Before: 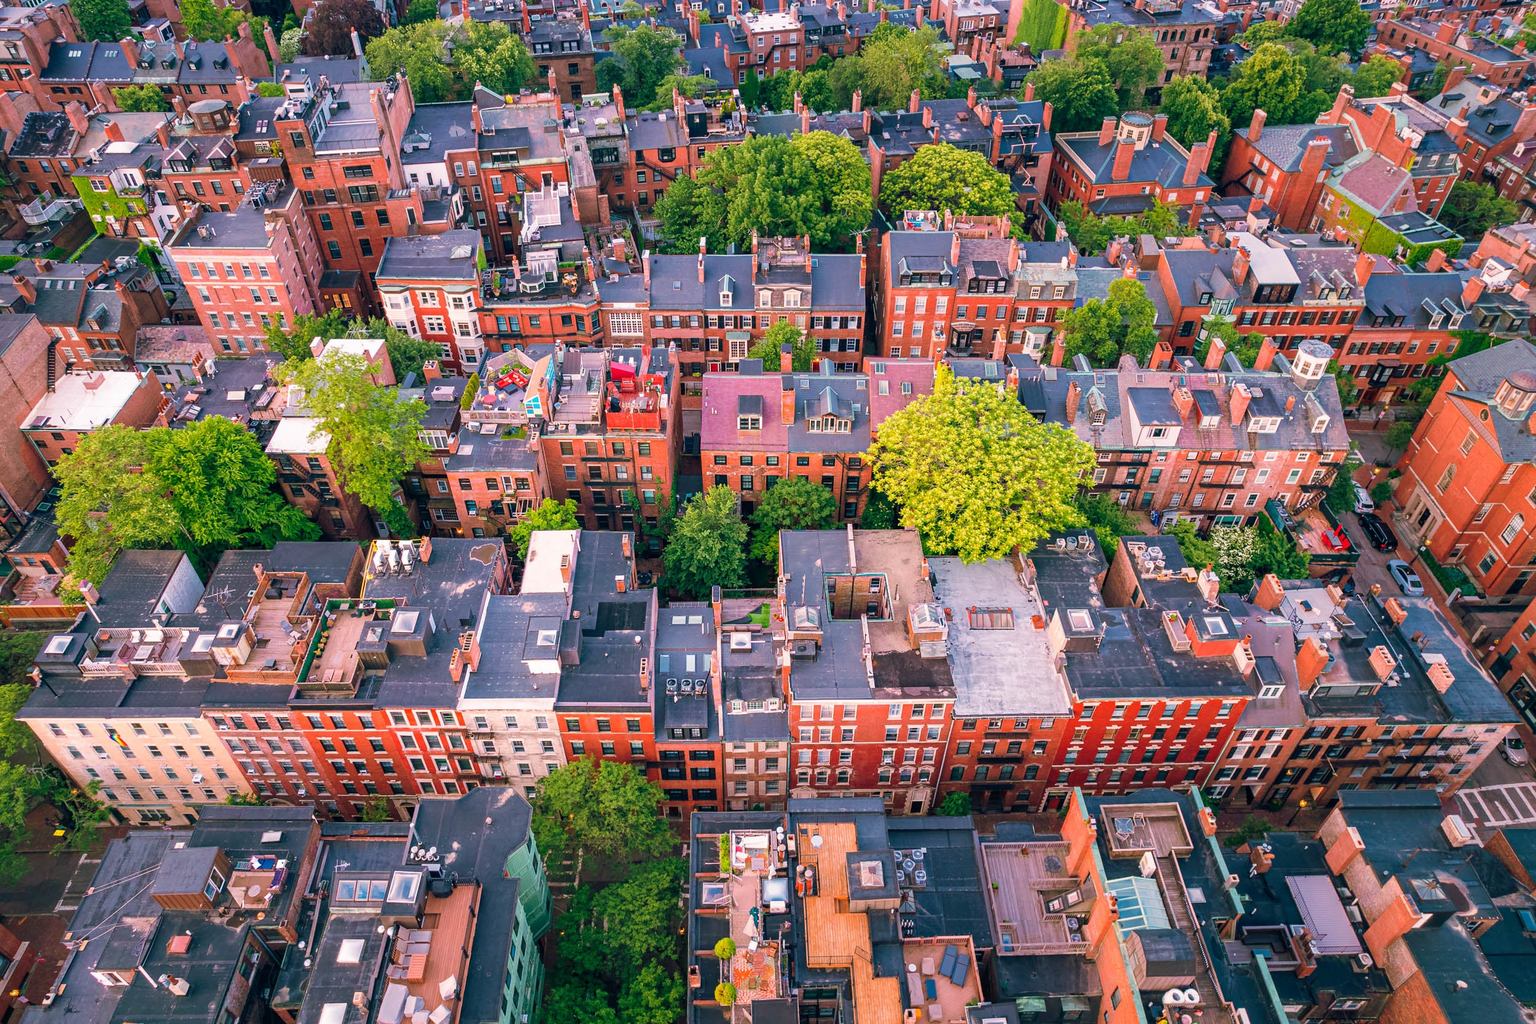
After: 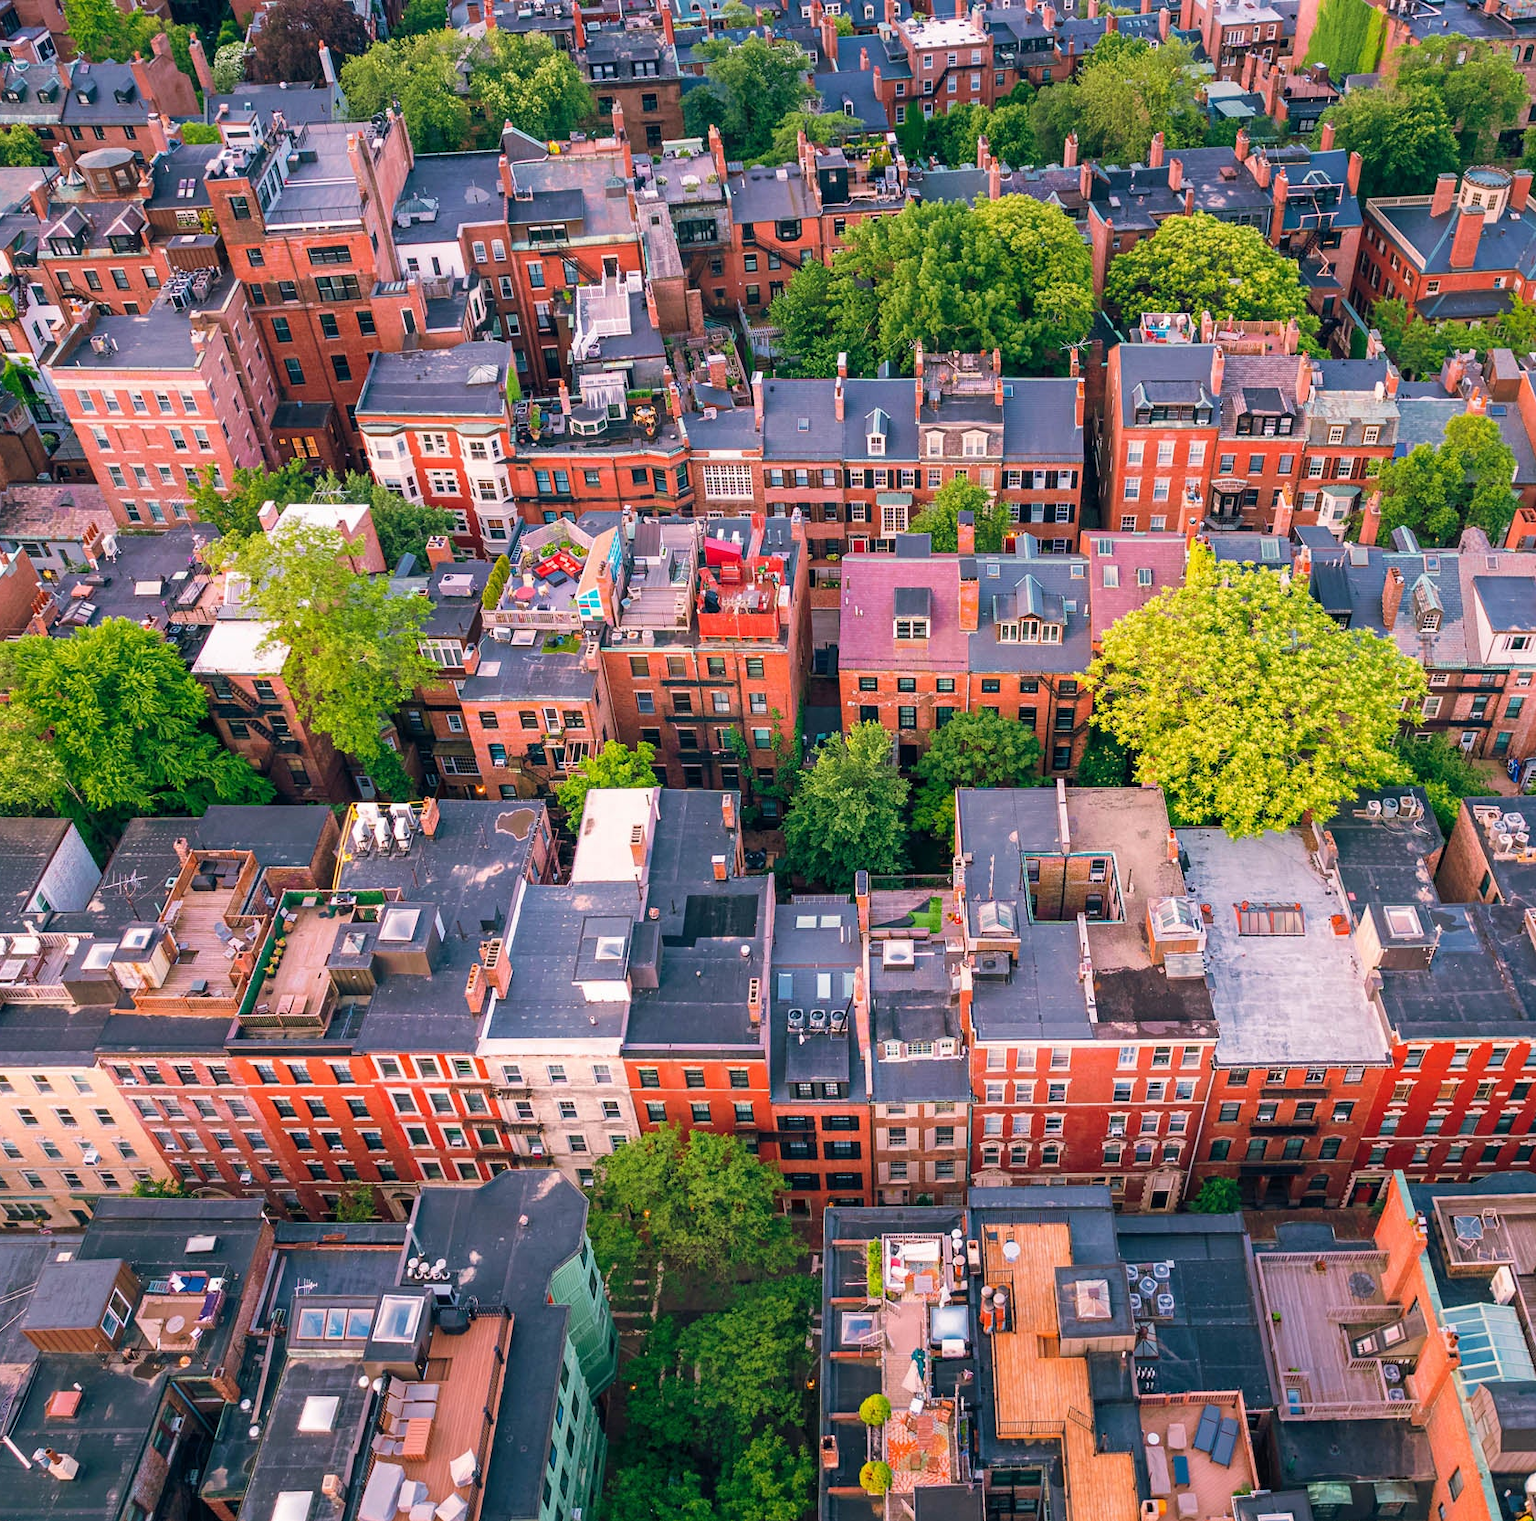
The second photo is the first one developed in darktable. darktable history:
crop and rotate: left 8.888%, right 23.809%
